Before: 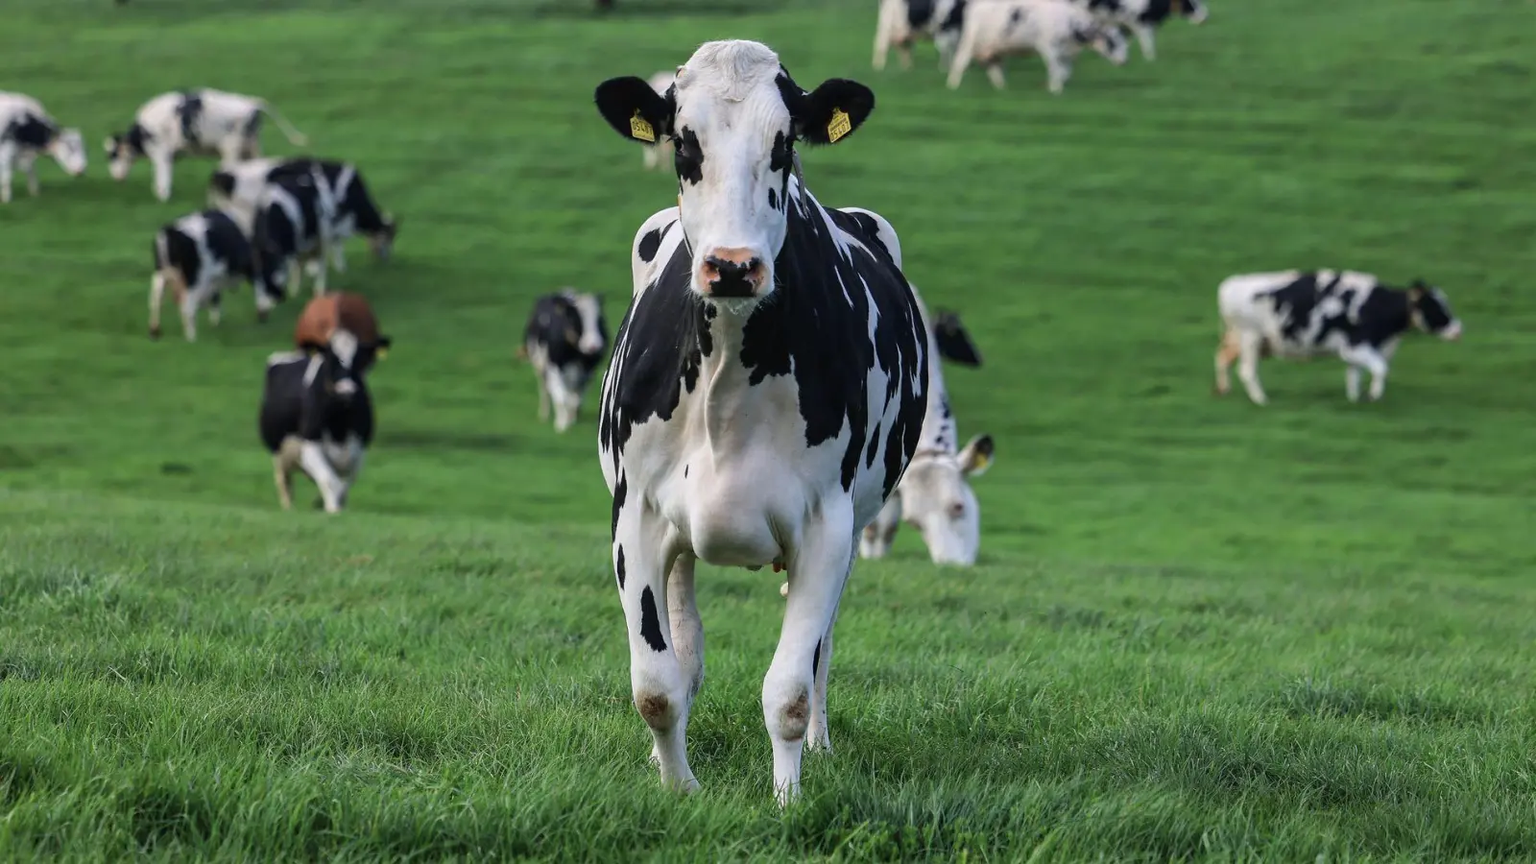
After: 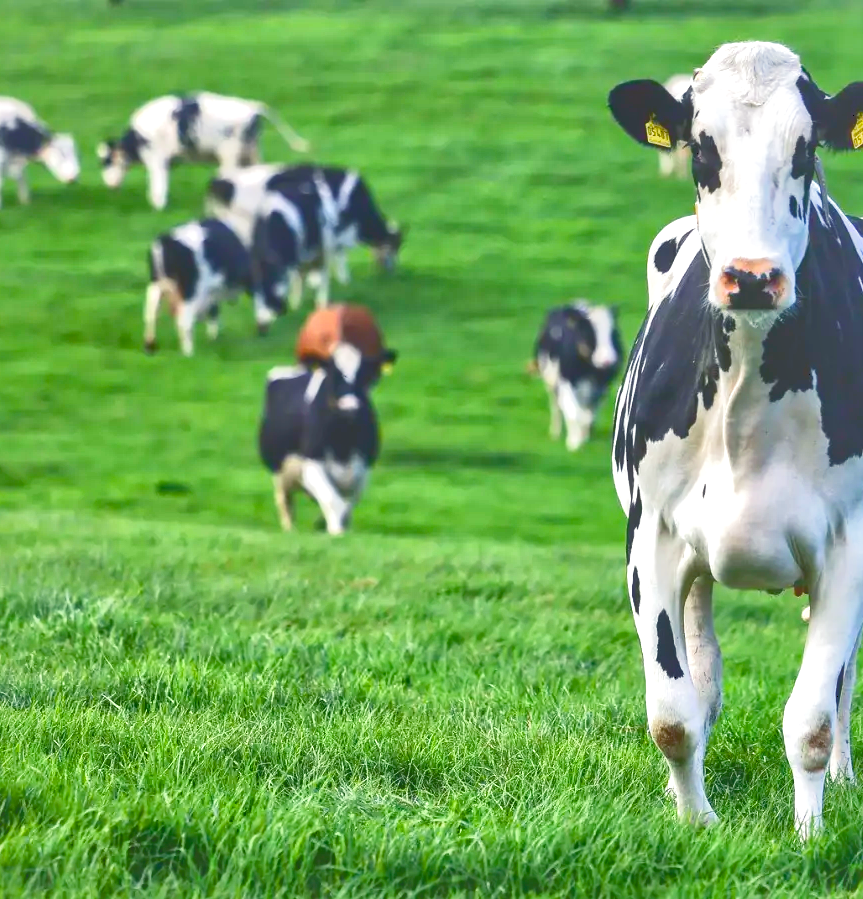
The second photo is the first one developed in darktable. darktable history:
base curve: curves: ch0 [(0, 0) (0.495, 0.917) (1, 1)], preserve colors none
local contrast: mode bilateral grid, contrast 21, coarseness 50, detail 179%, midtone range 0.2
tone equalizer: -8 EV 0.271 EV, -7 EV 0.429 EV, -6 EV 0.397 EV, -5 EV 0.212 EV, -3 EV -0.278 EV, -2 EV -0.439 EV, -1 EV -0.434 EV, +0 EV -0.269 EV, mask exposure compensation -0.491 EV
tone curve: curves: ch0 [(0, 0) (0.003, 0.298) (0.011, 0.298) (0.025, 0.298) (0.044, 0.3) (0.069, 0.302) (0.1, 0.312) (0.136, 0.329) (0.177, 0.354) (0.224, 0.376) (0.277, 0.408) (0.335, 0.453) (0.399, 0.503) (0.468, 0.562) (0.543, 0.623) (0.623, 0.686) (0.709, 0.754) (0.801, 0.825) (0.898, 0.873) (1, 1)], color space Lab, independent channels, preserve colors none
color balance rgb: shadows lift › chroma 2.006%, shadows lift › hue 248.24°, highlights gain › luminance 5.995%, highlights gain › chroma 1.33%, highlights gain › hue 91.16°, perceptual saturation grading › global saturation 20%, perceptual saturation grading › highlights -25.217%, perceptual saturation grading › shadows 50.343%
crop: left 0.749%, right 45.287%, bottom 0.09%
